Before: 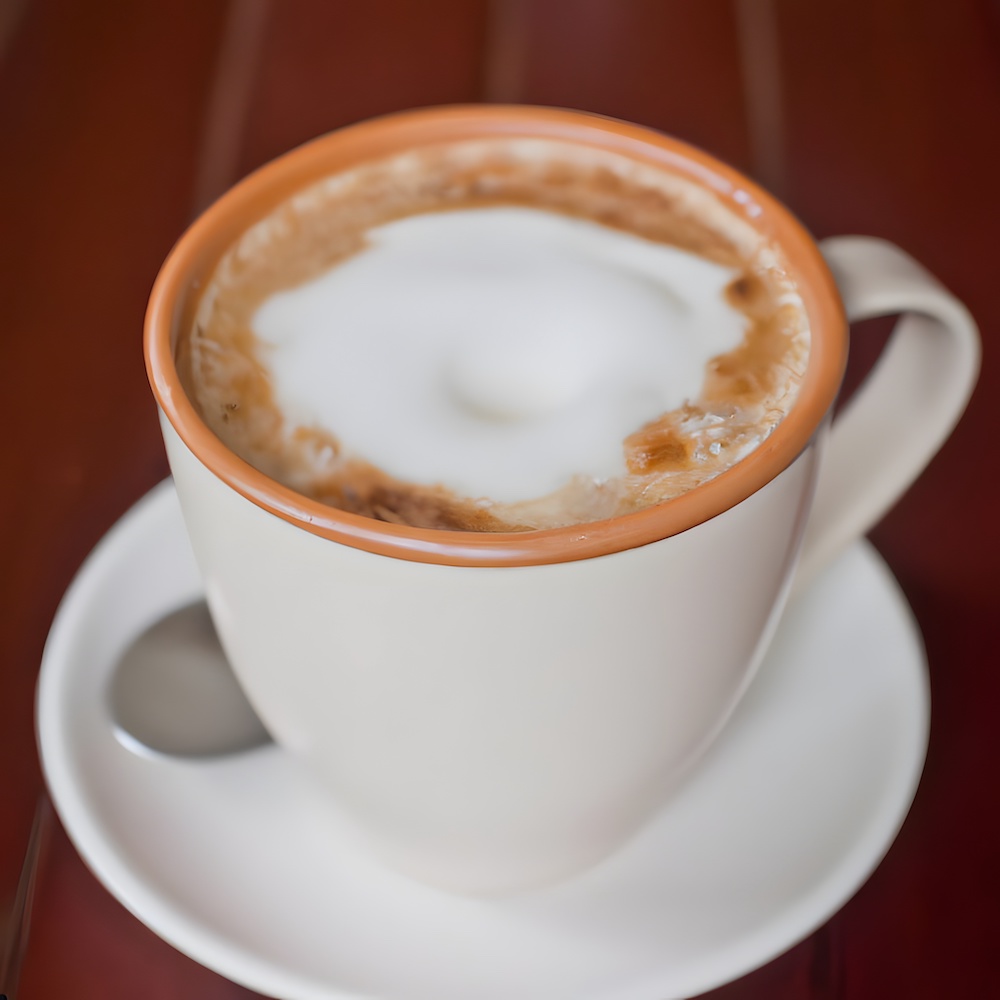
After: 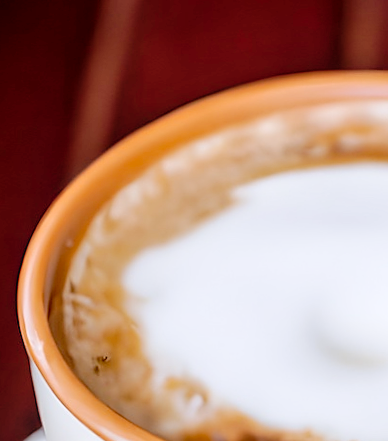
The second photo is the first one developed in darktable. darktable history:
crop and rotate: left 10.817%, top 0.062%, right 47.194%, bottom 53.626%
white balance: red 0.984, blue 1.059
rotate and perspective: rotation -1.68°, lens shift (vertical) -0.146, crop left 0.049, crop right 0.912, crop top 0.032, crop bottom 0.96
rgb levels: levels [[0.013, 0.434, 0.89], [0, 0.5, 1], [0, 0.5, 1]]
tone curve: curves: ch0 [(0, 0) (0.003, 0) (0.011, 0.001) (0.025, 0.003) (0.044, 0.005) (0.069, 0.013) (0.1, 0.024) (0.136, 0.04) (0.177, 0.087) (0.224, 0.148) (0.277, 0.238) (0.335, 0.335) (0.399, 0.43) (0.468, 0.524) (0.543, 0.621) (0.623, 0.712) (0.709, 0.788) (0.801, 0.867) (0.898, 0.947) (1, 1)], preserve colors none
sharpen: on, module defaults
local contrast: on, module defaults
